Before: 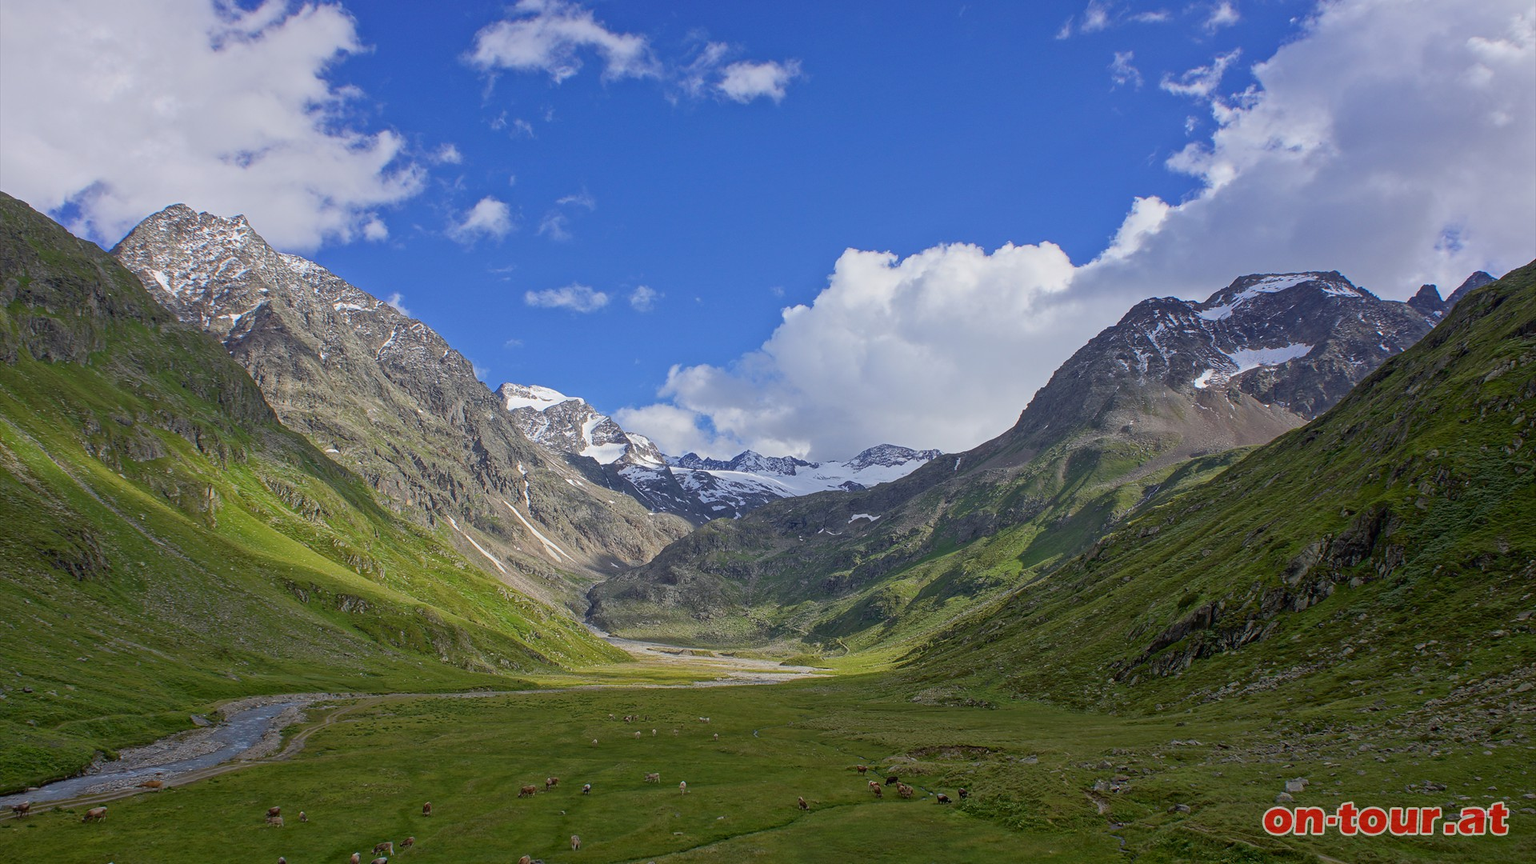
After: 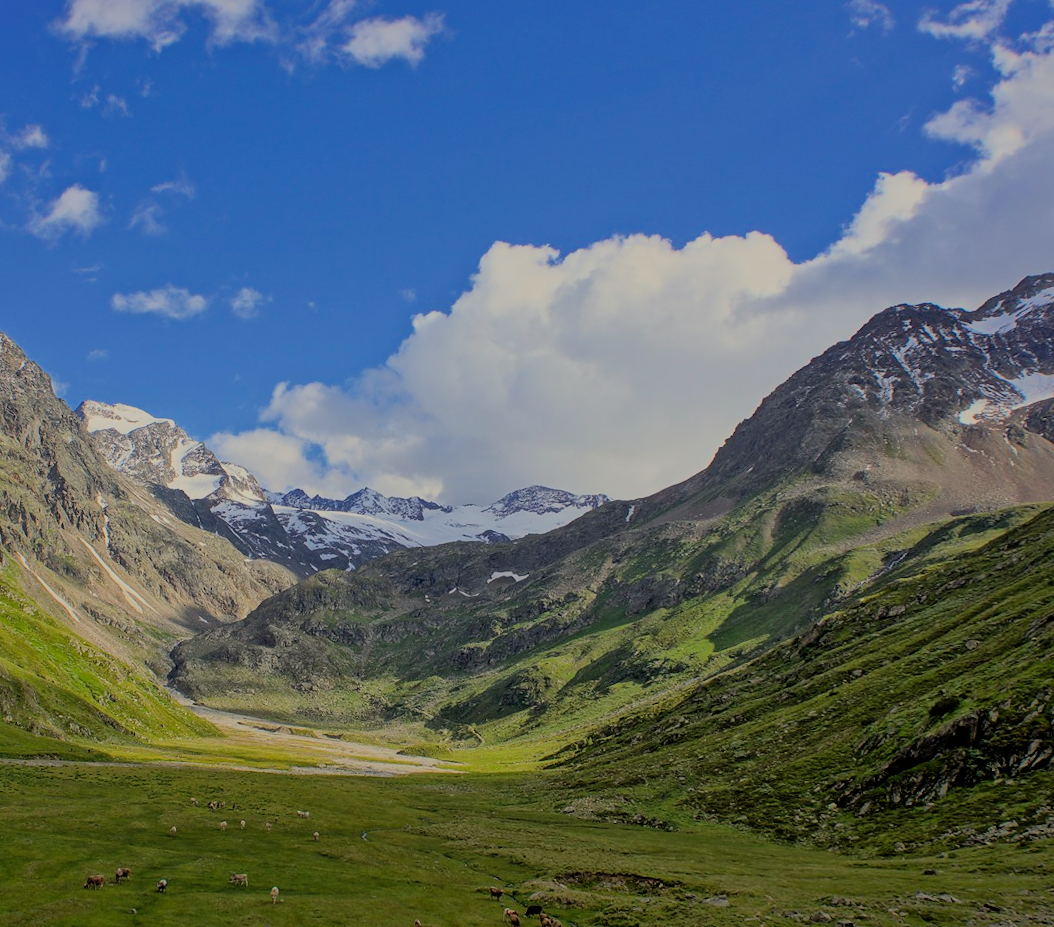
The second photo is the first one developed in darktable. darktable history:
color balance: contrast 8.5%, output saturation 105%
shadows and highlights: on, module defaults
rotate and perspective: rotation 1.69°, lens shift (vertical) -0.023, lens shift (horizontal) -0.291, crop left 0.025, crop right 0.988, crop top 0.092, crop bottom 0.842
crop: left 21.496%, right 22.254%
white balance: red 1.029, blue 0.92
filmic rgb: black relative exposure -6.15 EV, white relative exposure 6.96 EV, hardness 2.23, color science v6 (2022)
